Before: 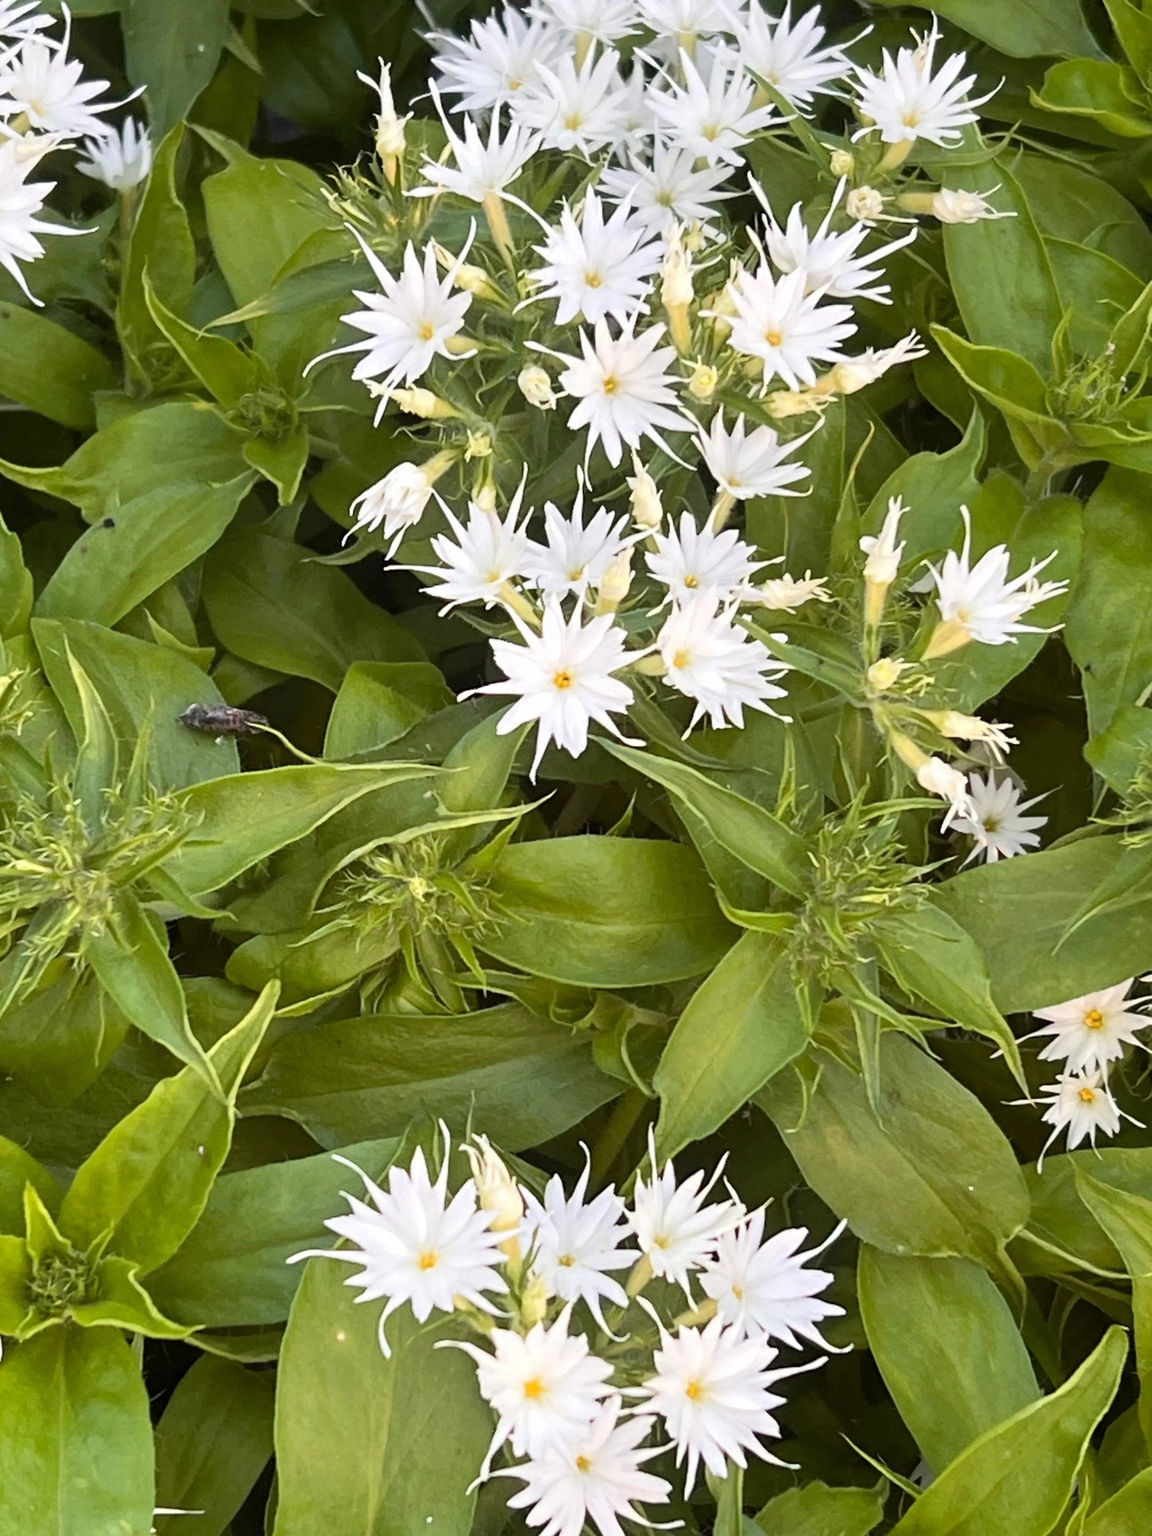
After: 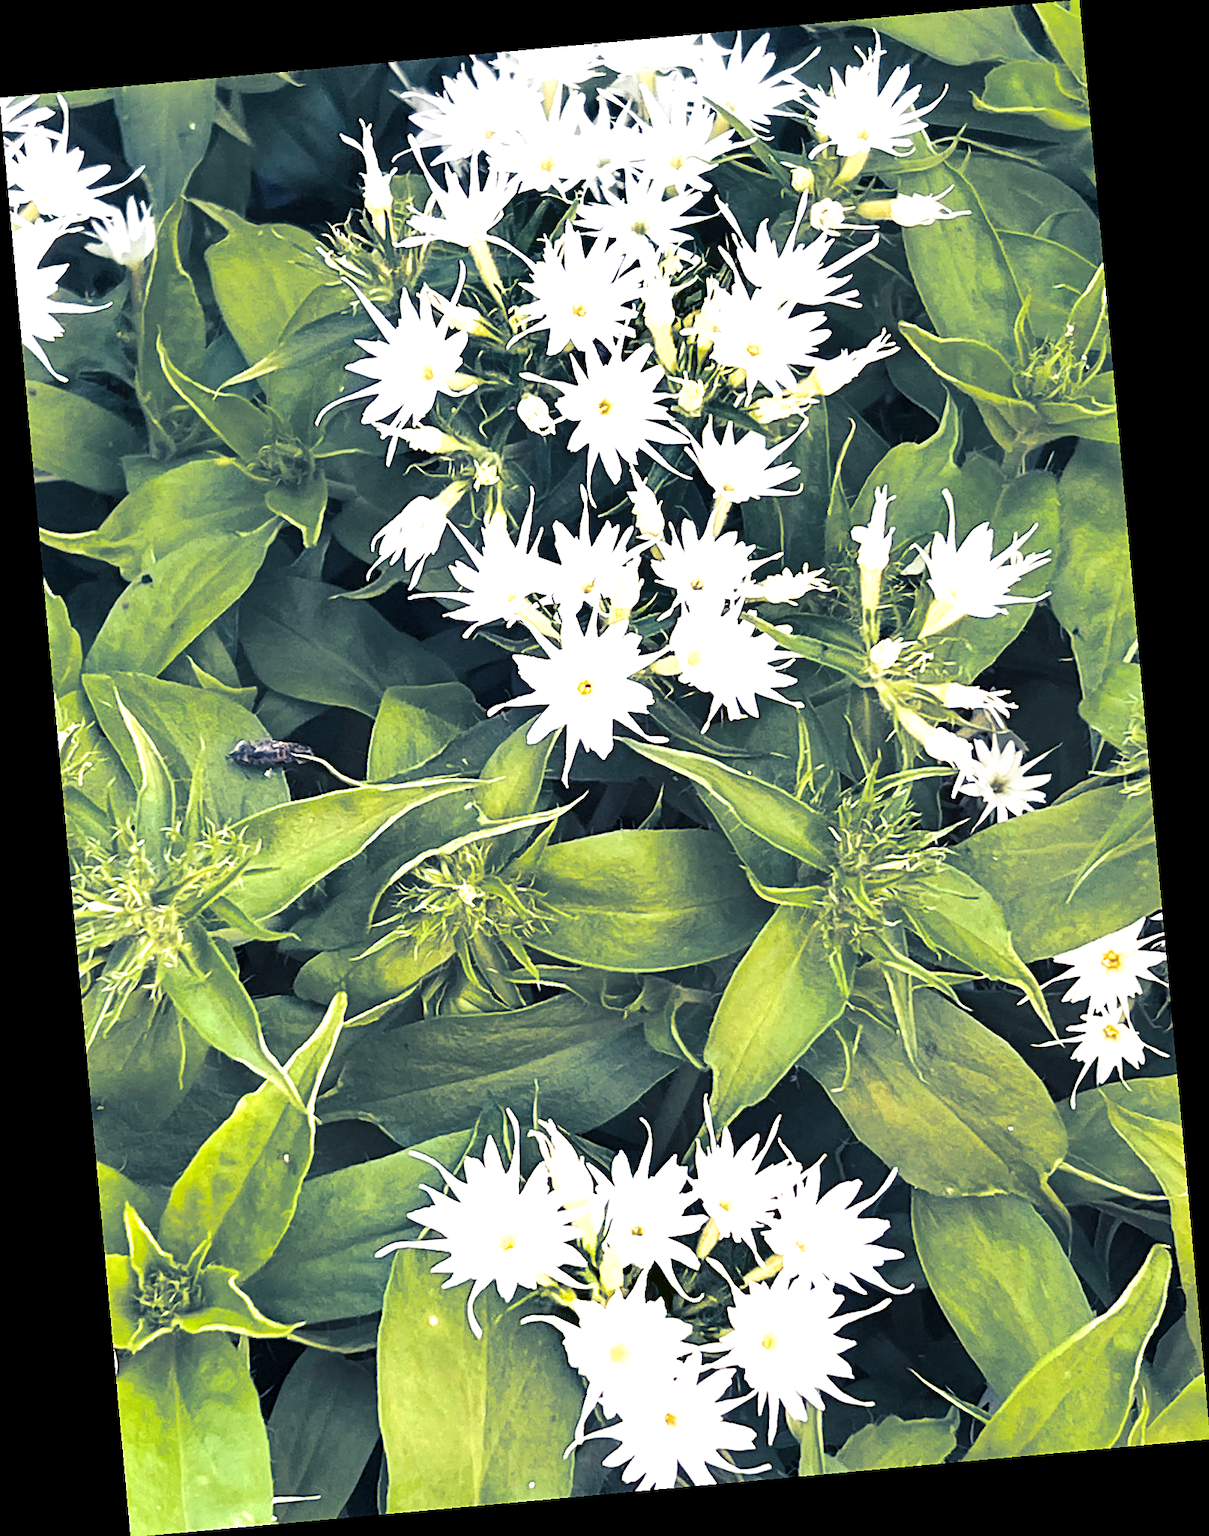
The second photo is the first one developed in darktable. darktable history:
exposure: exposure 0.95 EV, compensate highlight preservation false
tone curve: color space Lab, linked channels, preserve colors none
shadows and highlights: shadows 60, soften with gaussian
sharpen: on, module defaults
split-toning: shadows › hue 226.8°, shadows › saturation 0.84
rotate and perspective: rotation -5.2°, automatic cropping off
